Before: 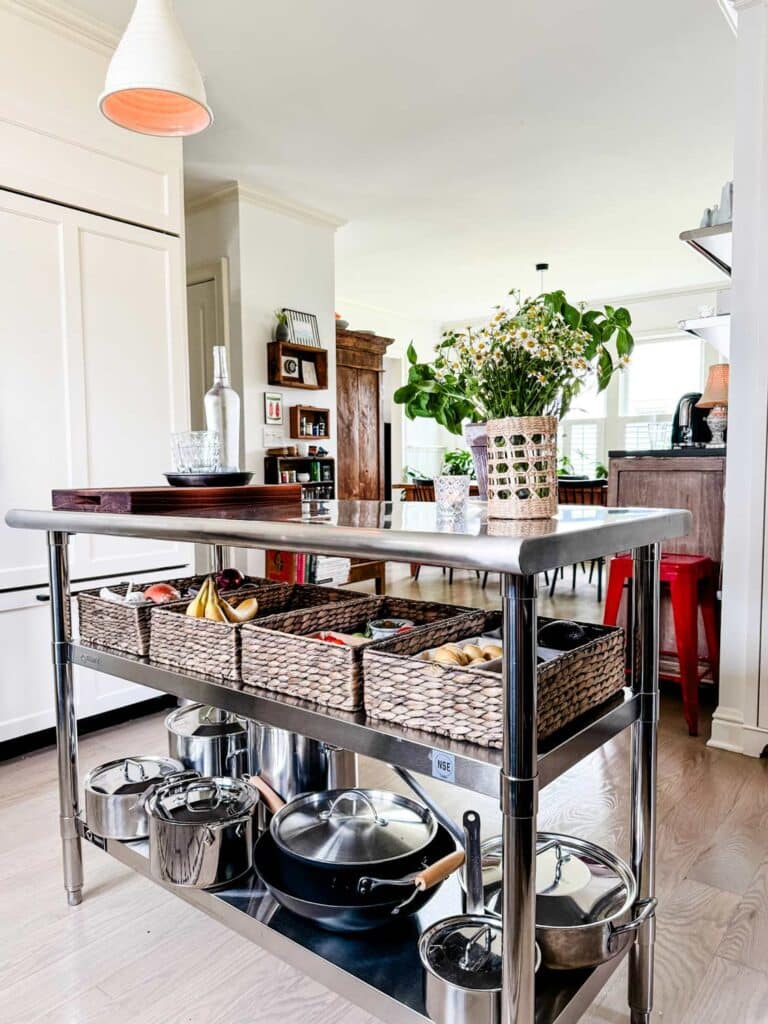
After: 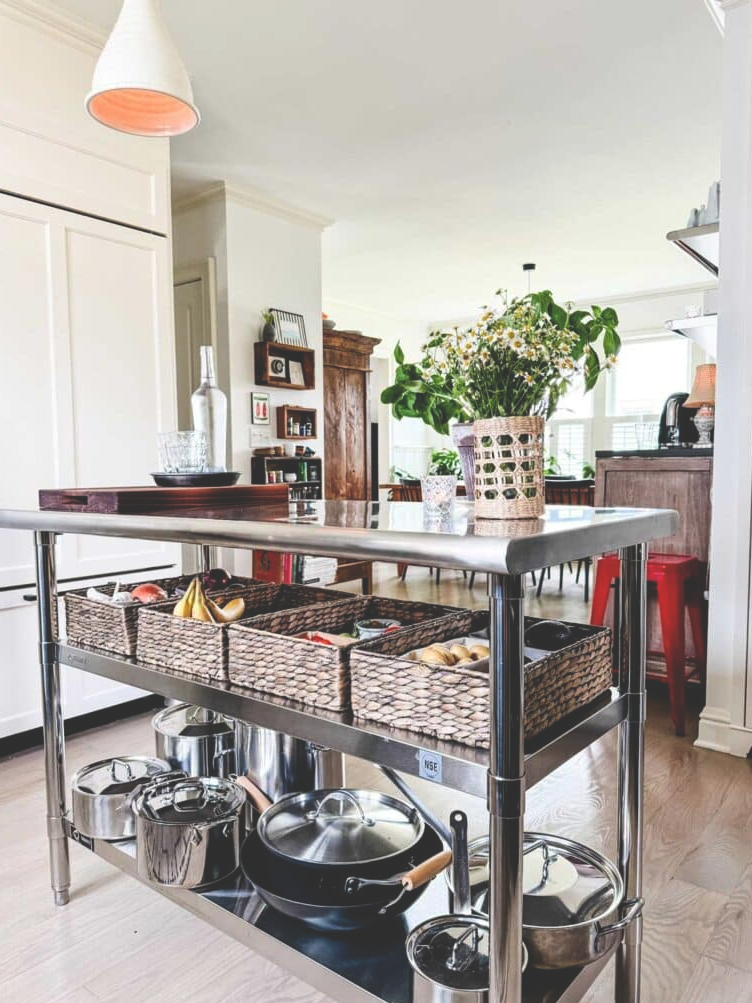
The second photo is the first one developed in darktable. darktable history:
crop: left 1.743%, right 0.268%, bottom 2.011%
exposure: black level correction -0.028, compensate highlight preservation false
